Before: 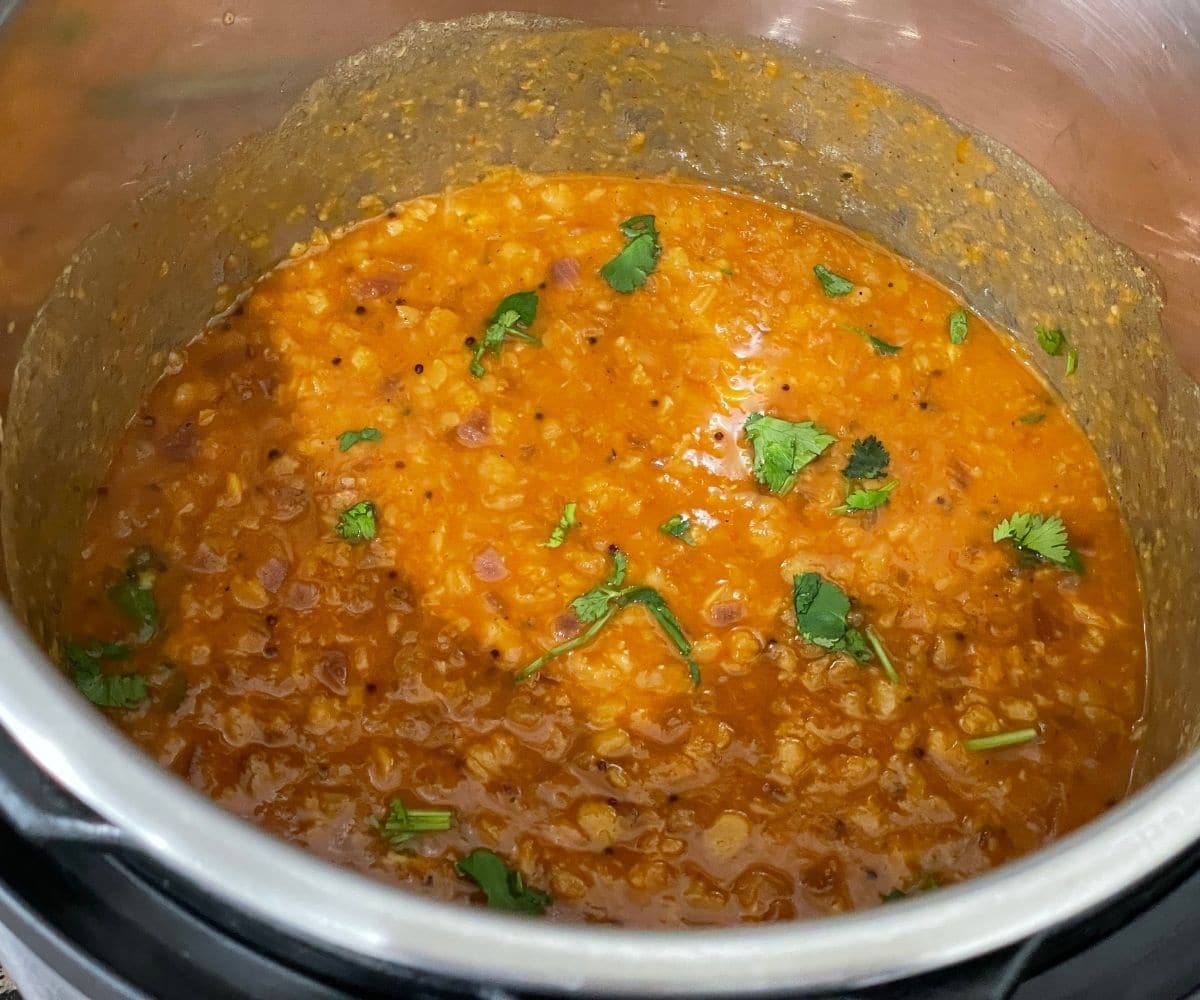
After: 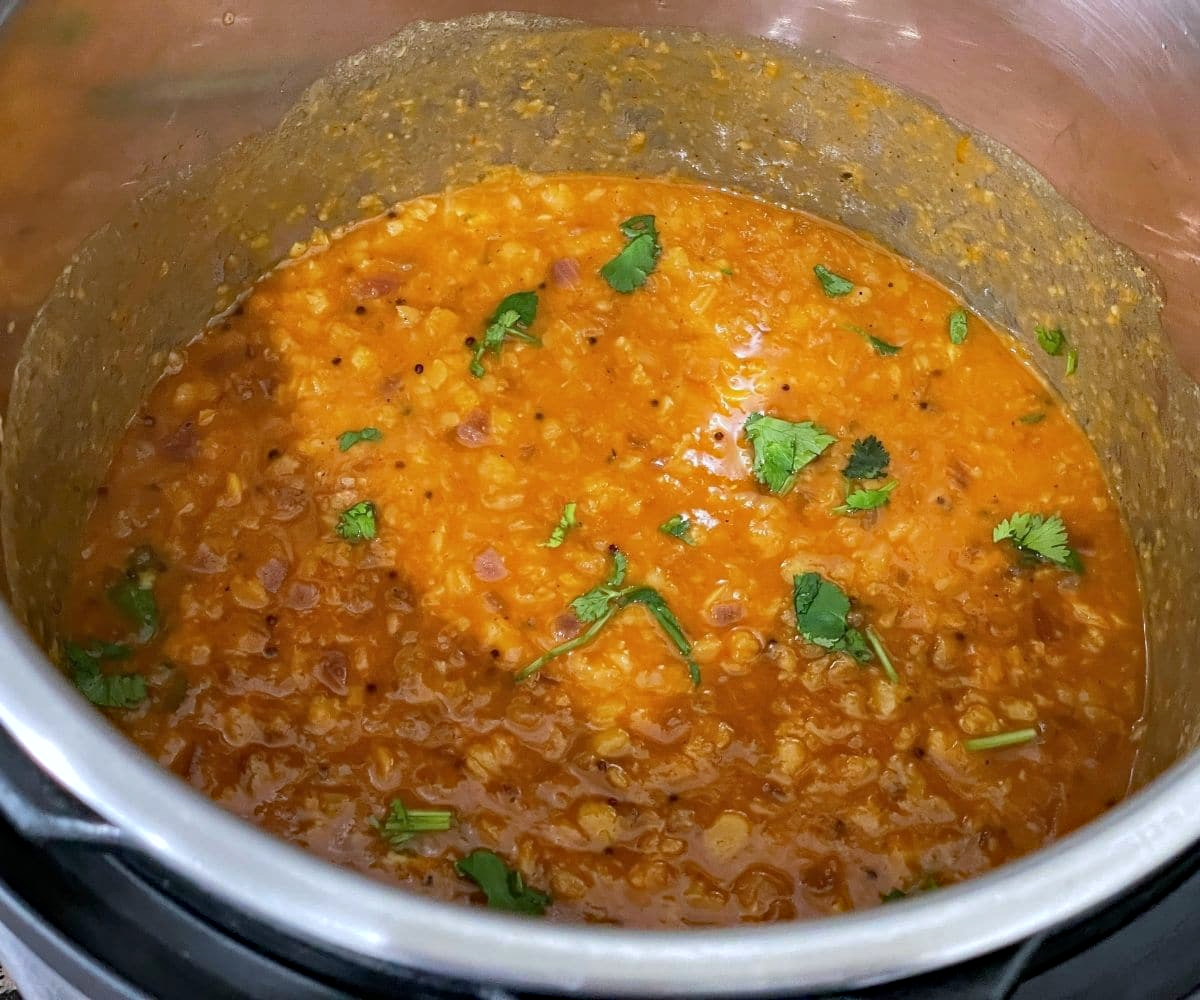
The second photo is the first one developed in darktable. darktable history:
color calibration: illuminant as shot in camera, x 0.358, y 0.373, temperature 4628.91 K
haze removal: compatibility mode true, adaptive false
